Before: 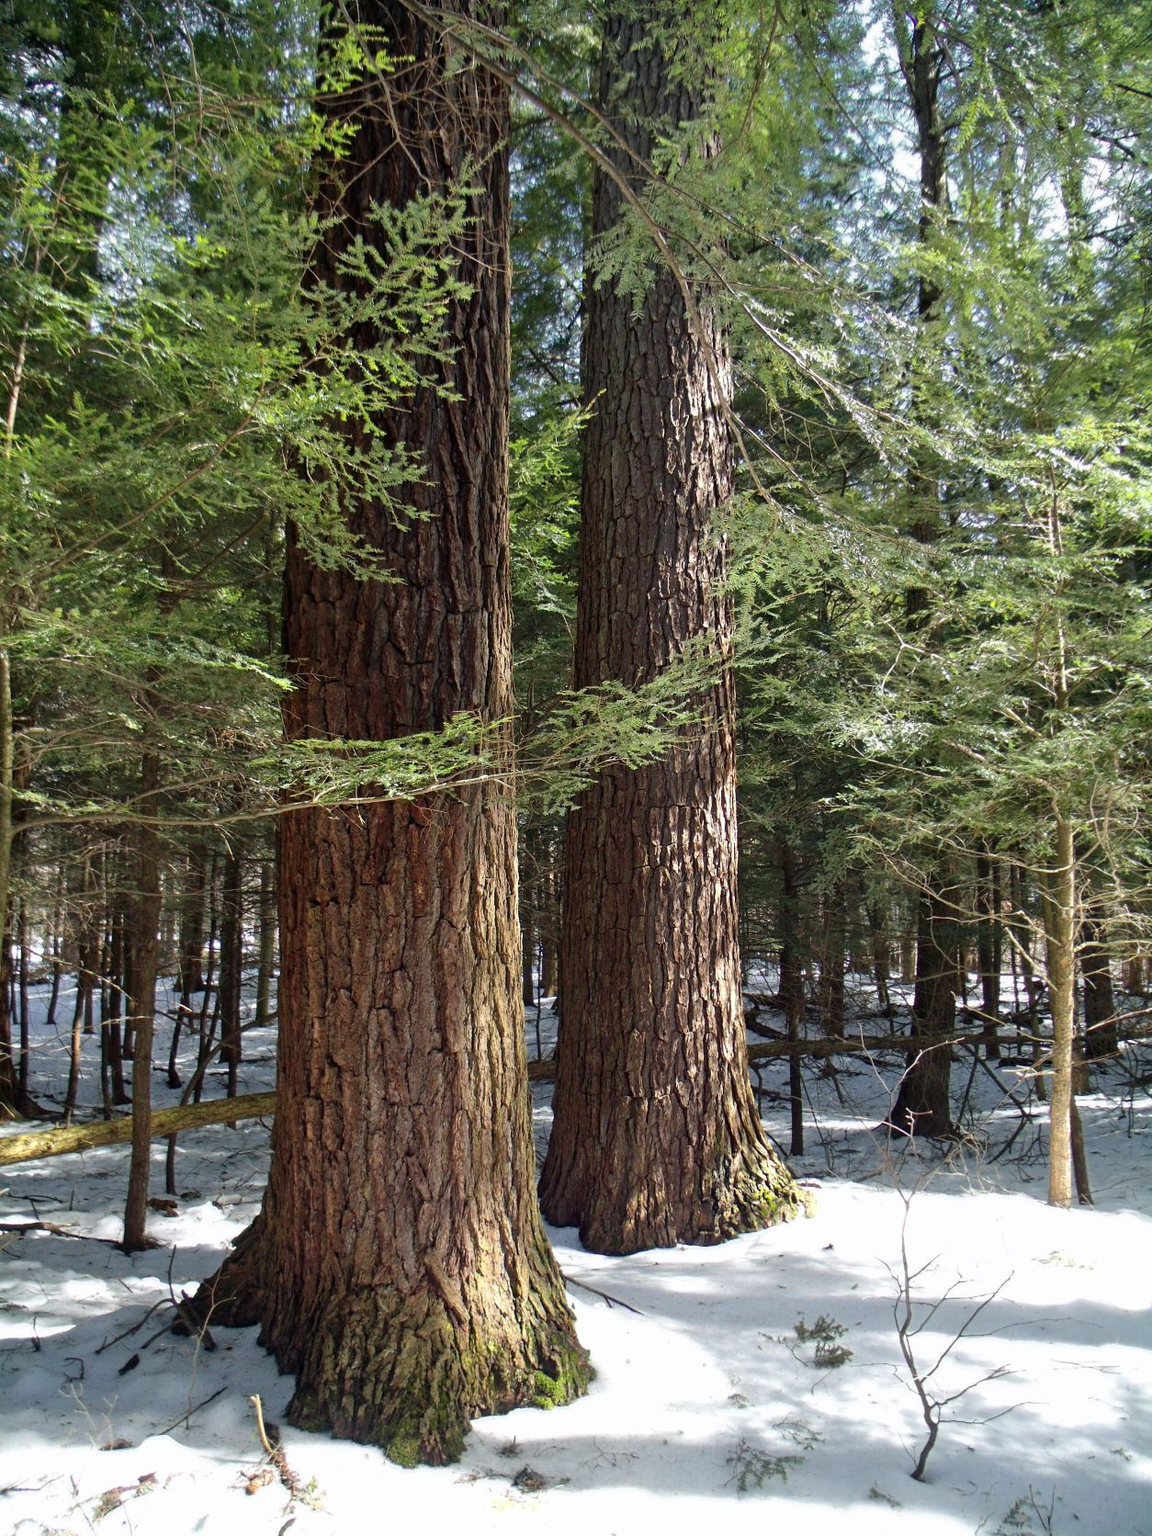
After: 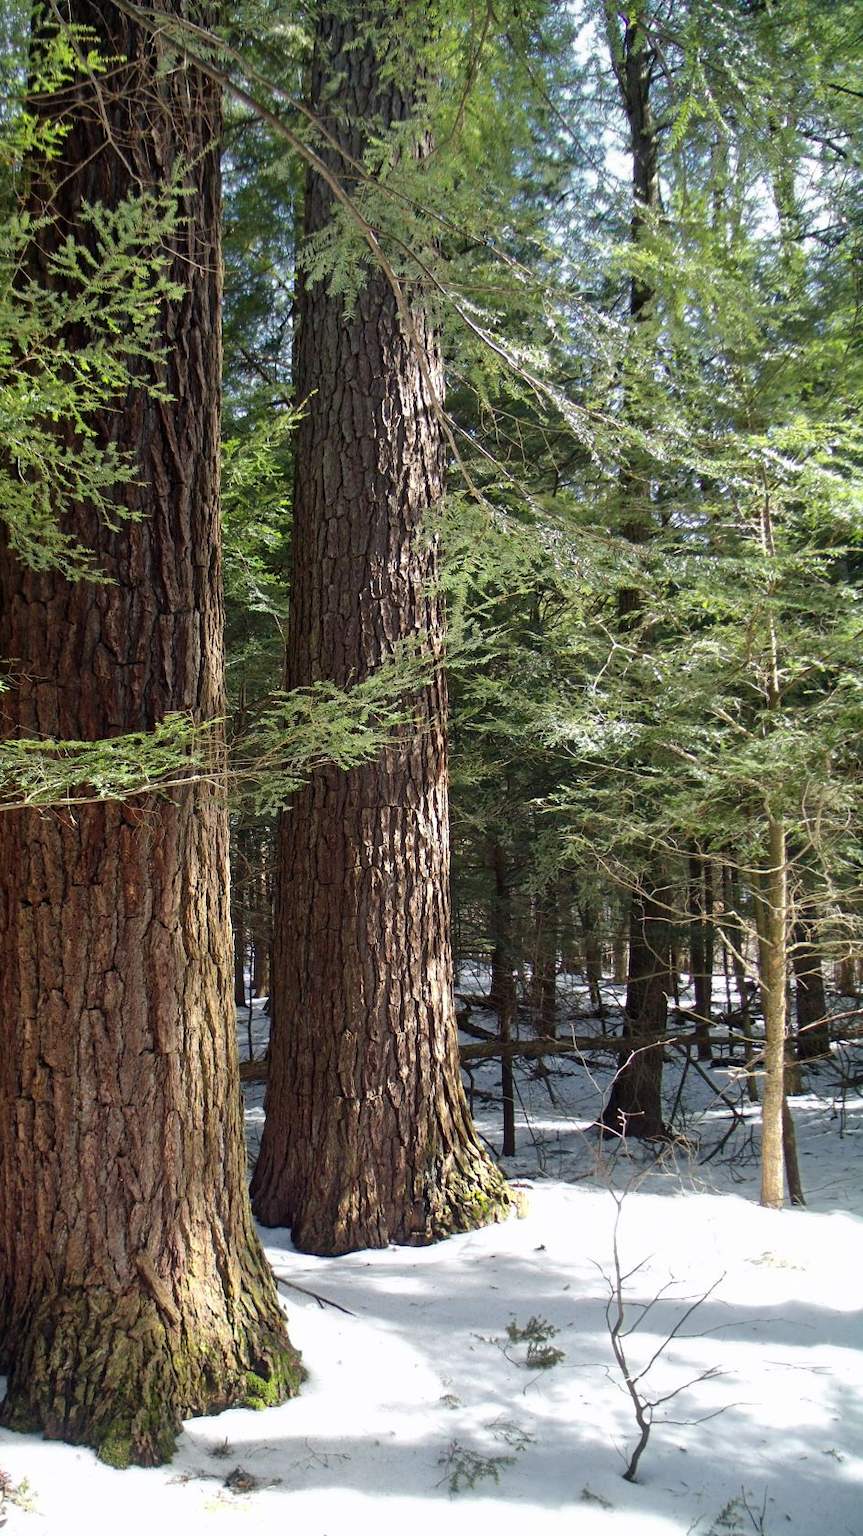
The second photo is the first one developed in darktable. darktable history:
crop and rotate: left 25.068%
